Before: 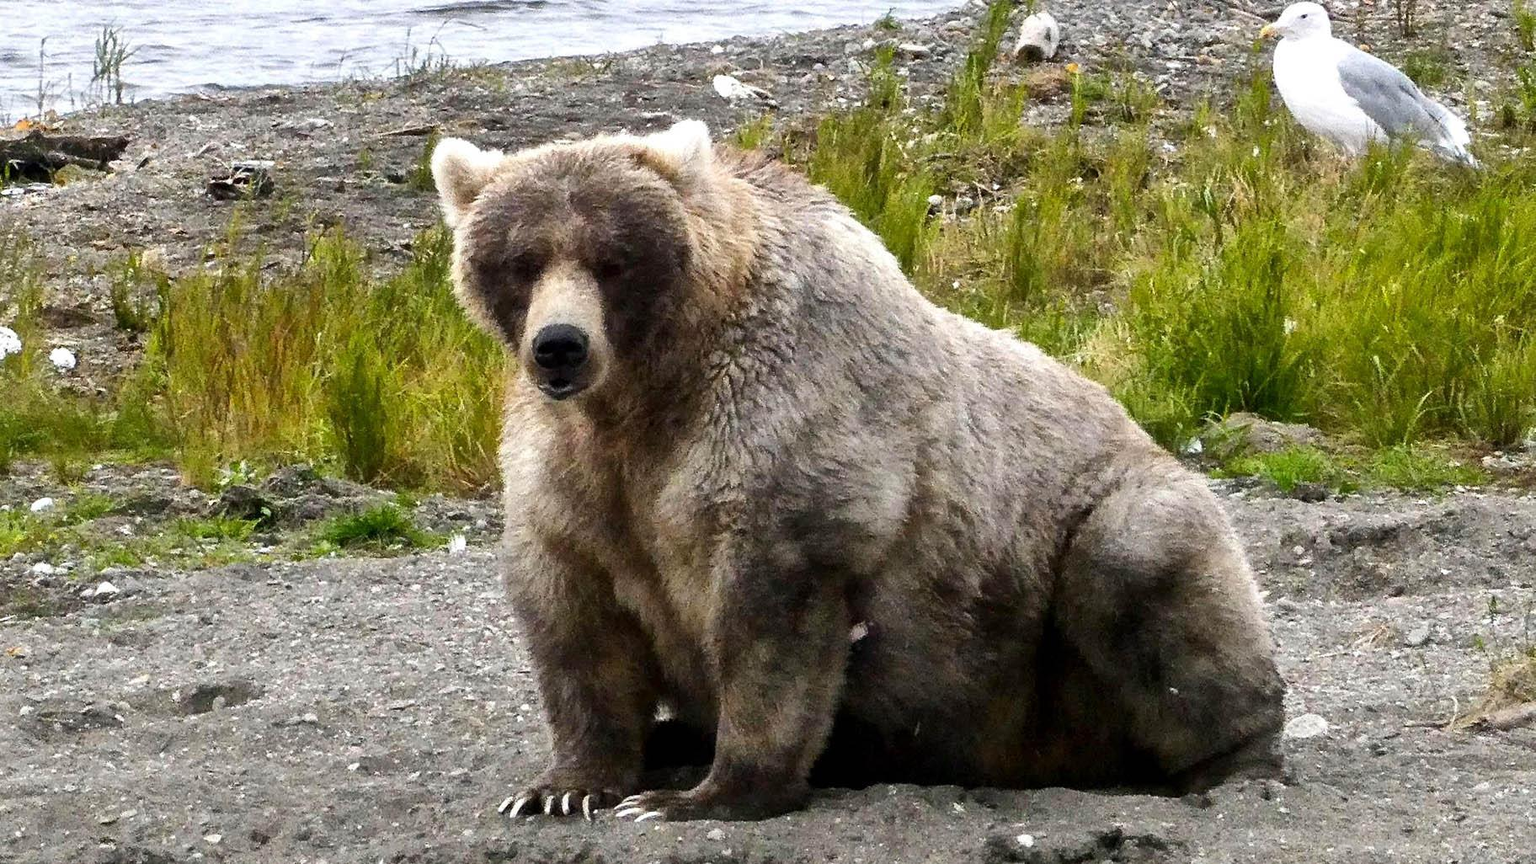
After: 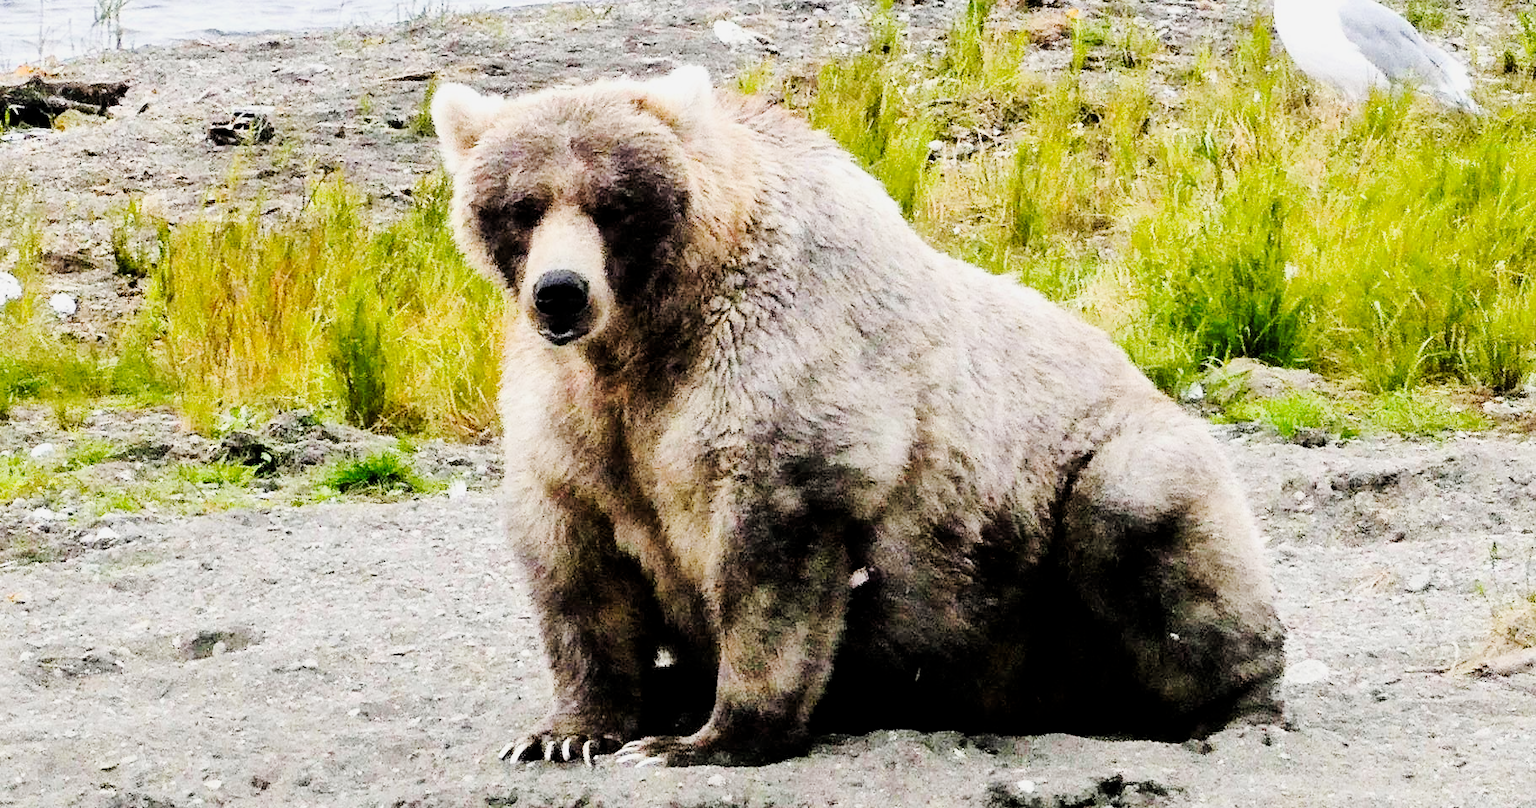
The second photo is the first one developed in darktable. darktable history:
tone curve: curves: ch0 [(0, 0) (0.126, 0.086) (0.338, 0.327) (0.494, 0.55) (0.703, 0.762) (1, 1)]; ch1 [(0, 0) (0.346, 0.324) (0.45, 0.431) (0.5, 0.5) (0.522, 0.517) (0.55, 0.578) (1, 1)]; ch2 [(0, 0) (0.44, 0.424) (0.501, 0.499) (0.554, 0.563) (0.622, 0.667) (0.707, 0.746) (1, 1)], preserve colors none
filmic rgb: black relative exposure -4.24 EV, white relative exposure 5.15 EV, hardness 2.06, contrast 1.161
crop and rotate: top 6.352%
exposure: black level correction 0, exposure 1.2 EV, compensate highlight preservation false
local contrast: mode bilateral grid, contrast 21, coarseness 50, detail 101%, midtone range 0.2
